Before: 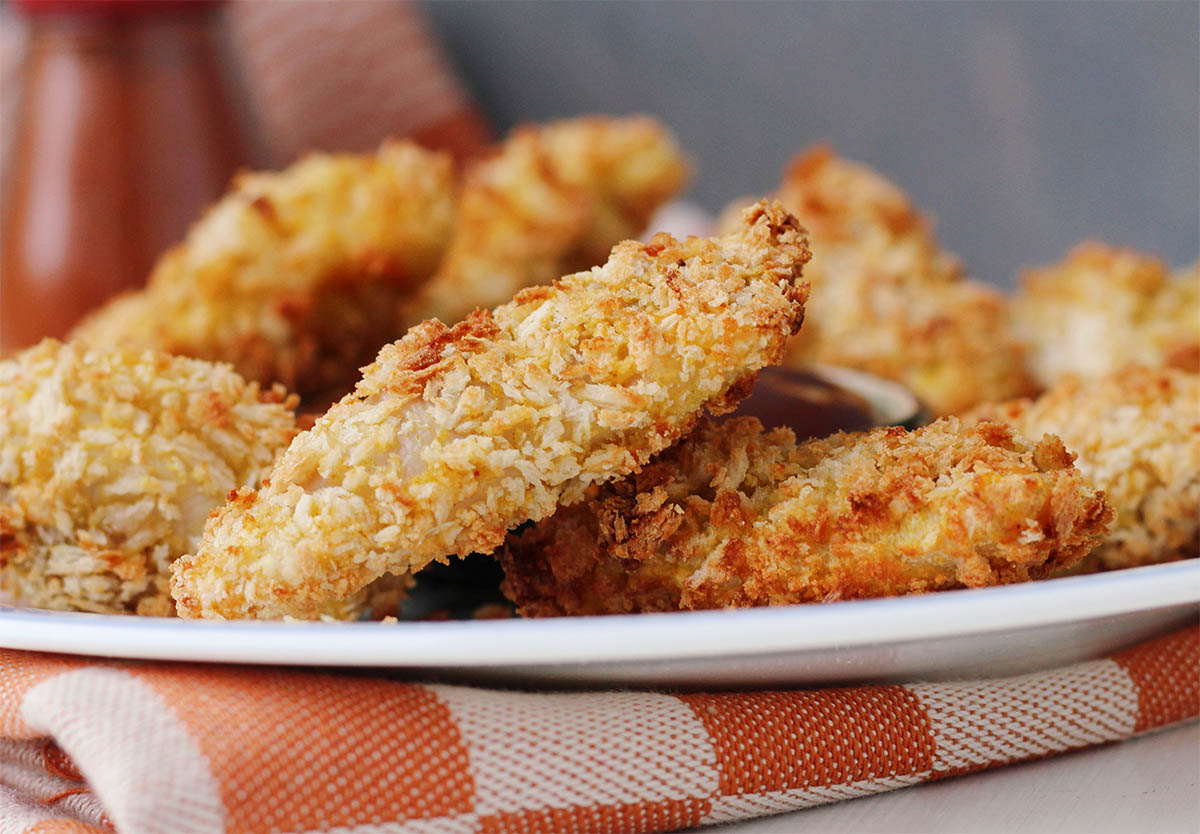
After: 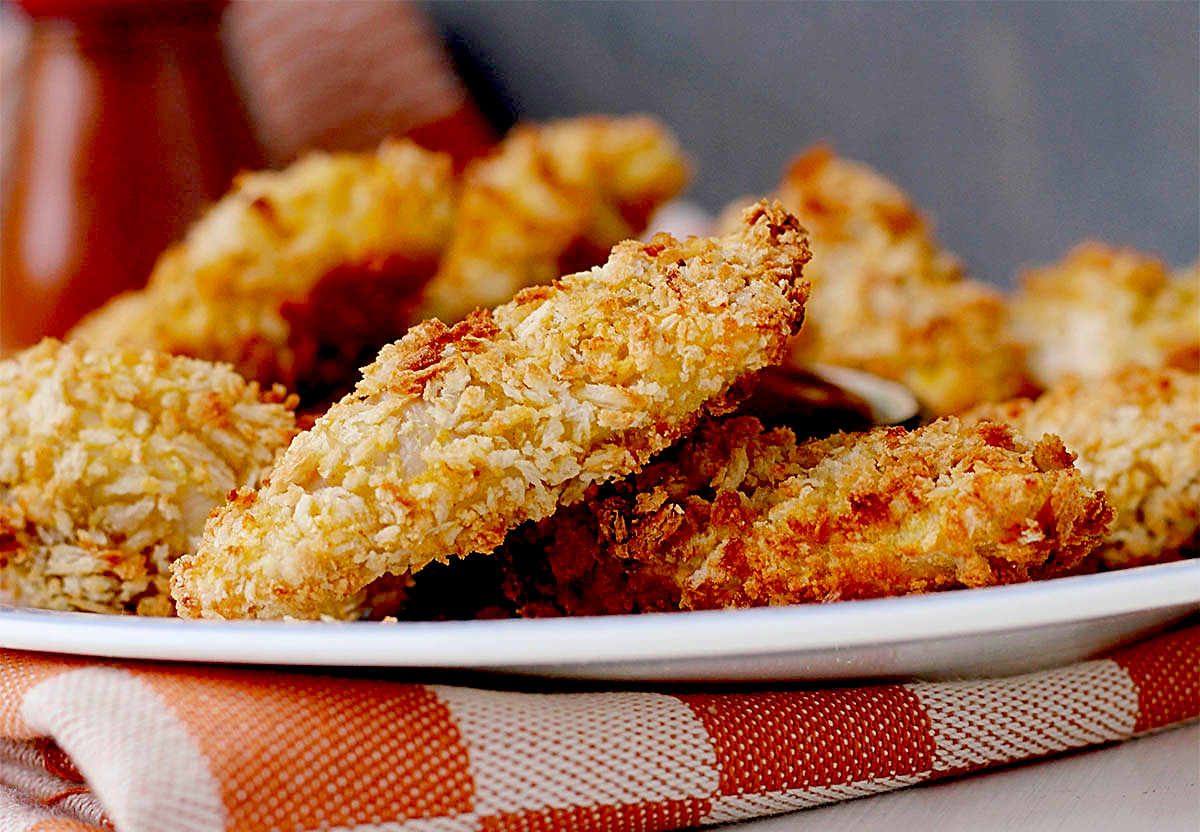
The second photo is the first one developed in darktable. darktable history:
crop: top 0.05%, bottom 0.098%
sharpen: amount 0.575
exposure: black level correction 0.047, exposure 0.013 EV, compensate highlight preservation false
